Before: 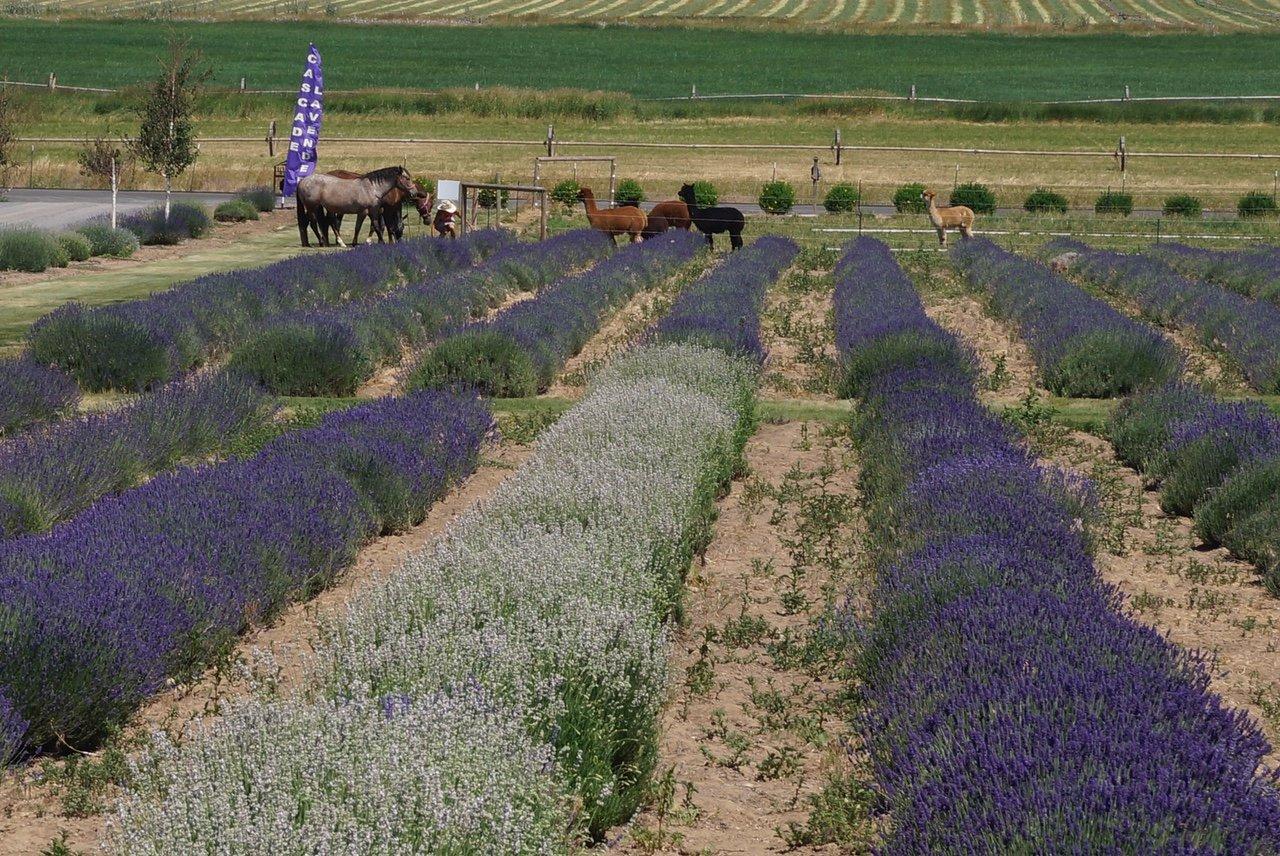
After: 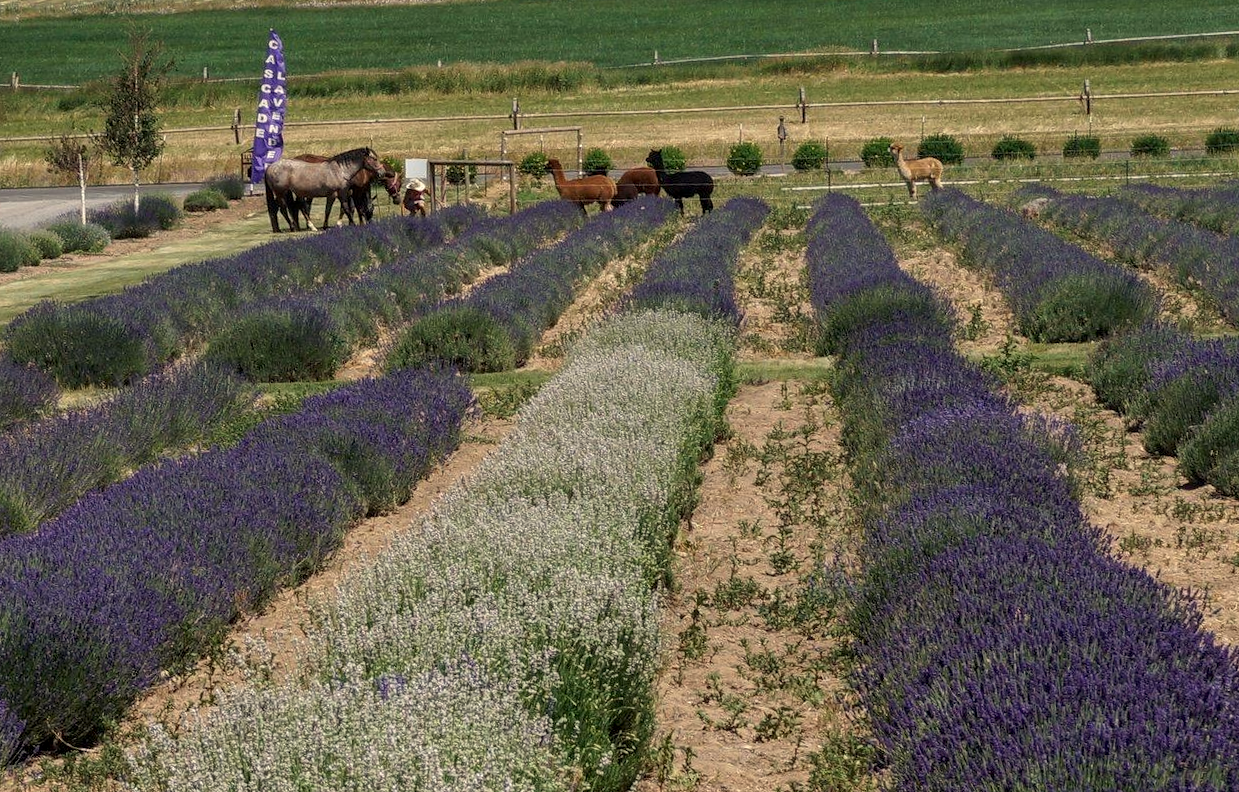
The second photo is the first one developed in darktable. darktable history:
white balance: red 1.029, blue 0.92
local contrast: detail 130%
rotate and perspective: rotation -3°, crop left 0.031, crop right 0.968, crop top 0.07, crop bottom 0.93
